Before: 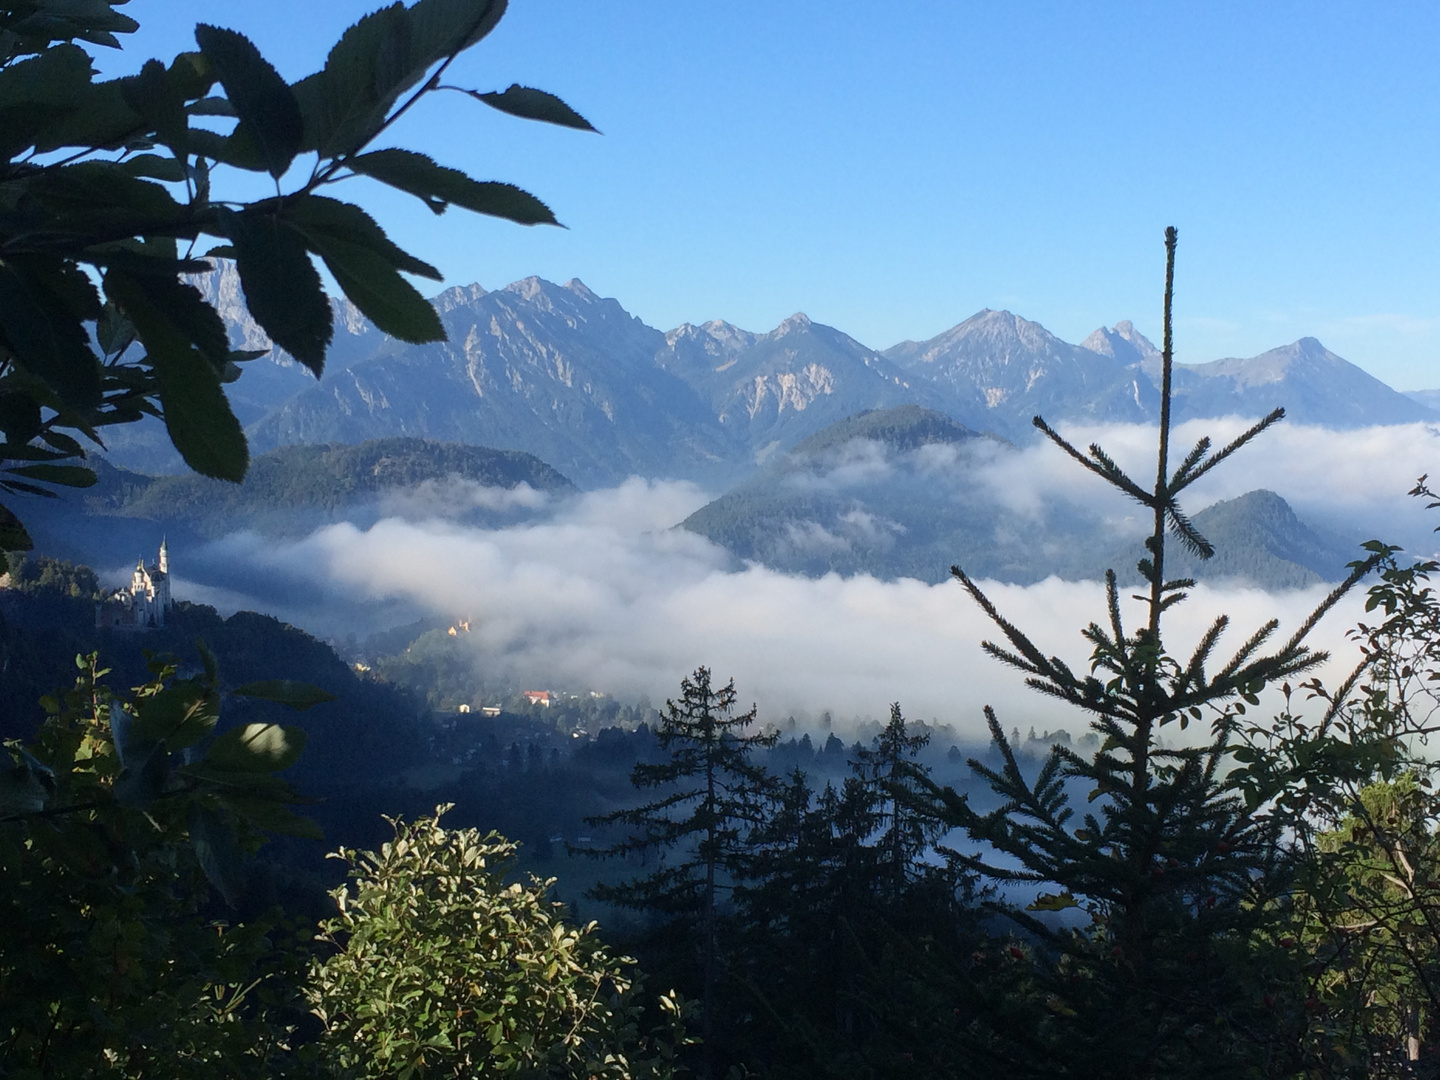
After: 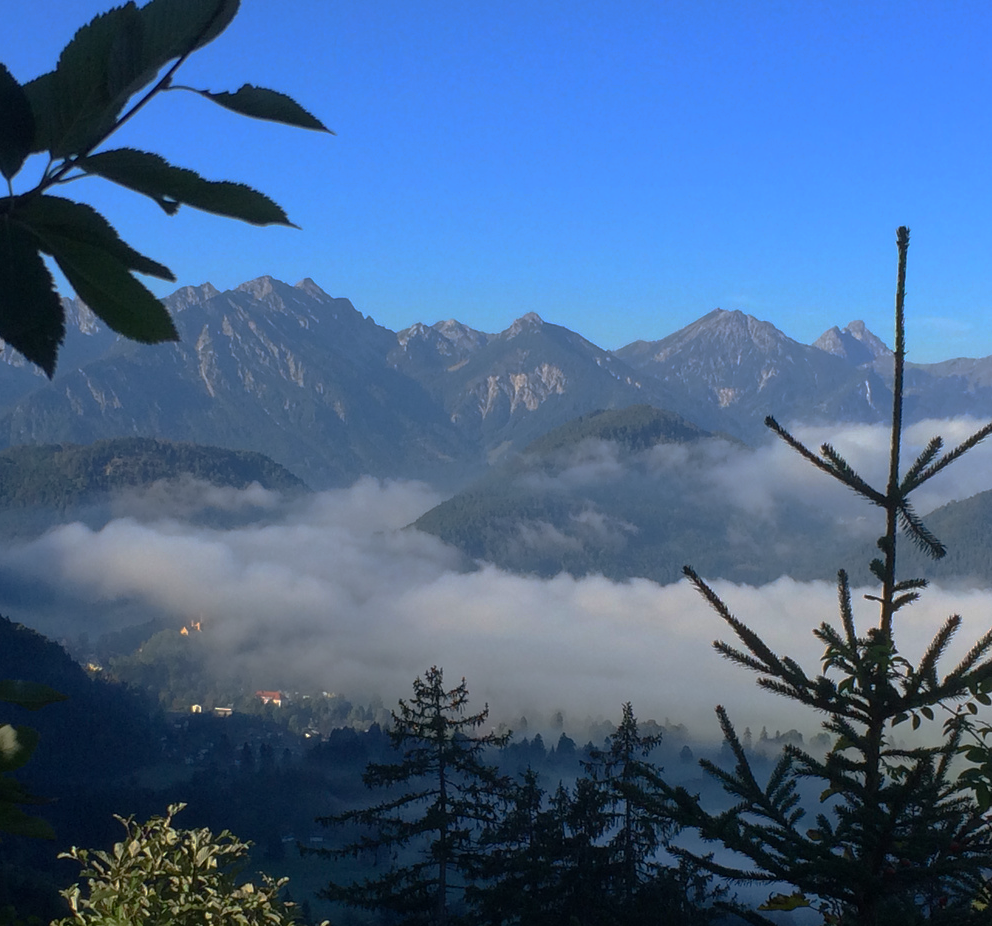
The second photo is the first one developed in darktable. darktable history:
crop: left 18.631%, right 12.419%, bottom 14.218%
color balance rgb: perceptual saturation grading › global saturation 1.374%, perceptual saturation grading › highlights -1.532%, perceptual saturation grading › mid-tones 4.24%, perceptual saturation grading › shadows 7.254%, global vibrance 20%
base curve: curves: ch0 [(0, 0) (0.841, 0.609) (1, 1)], preserve colors none
